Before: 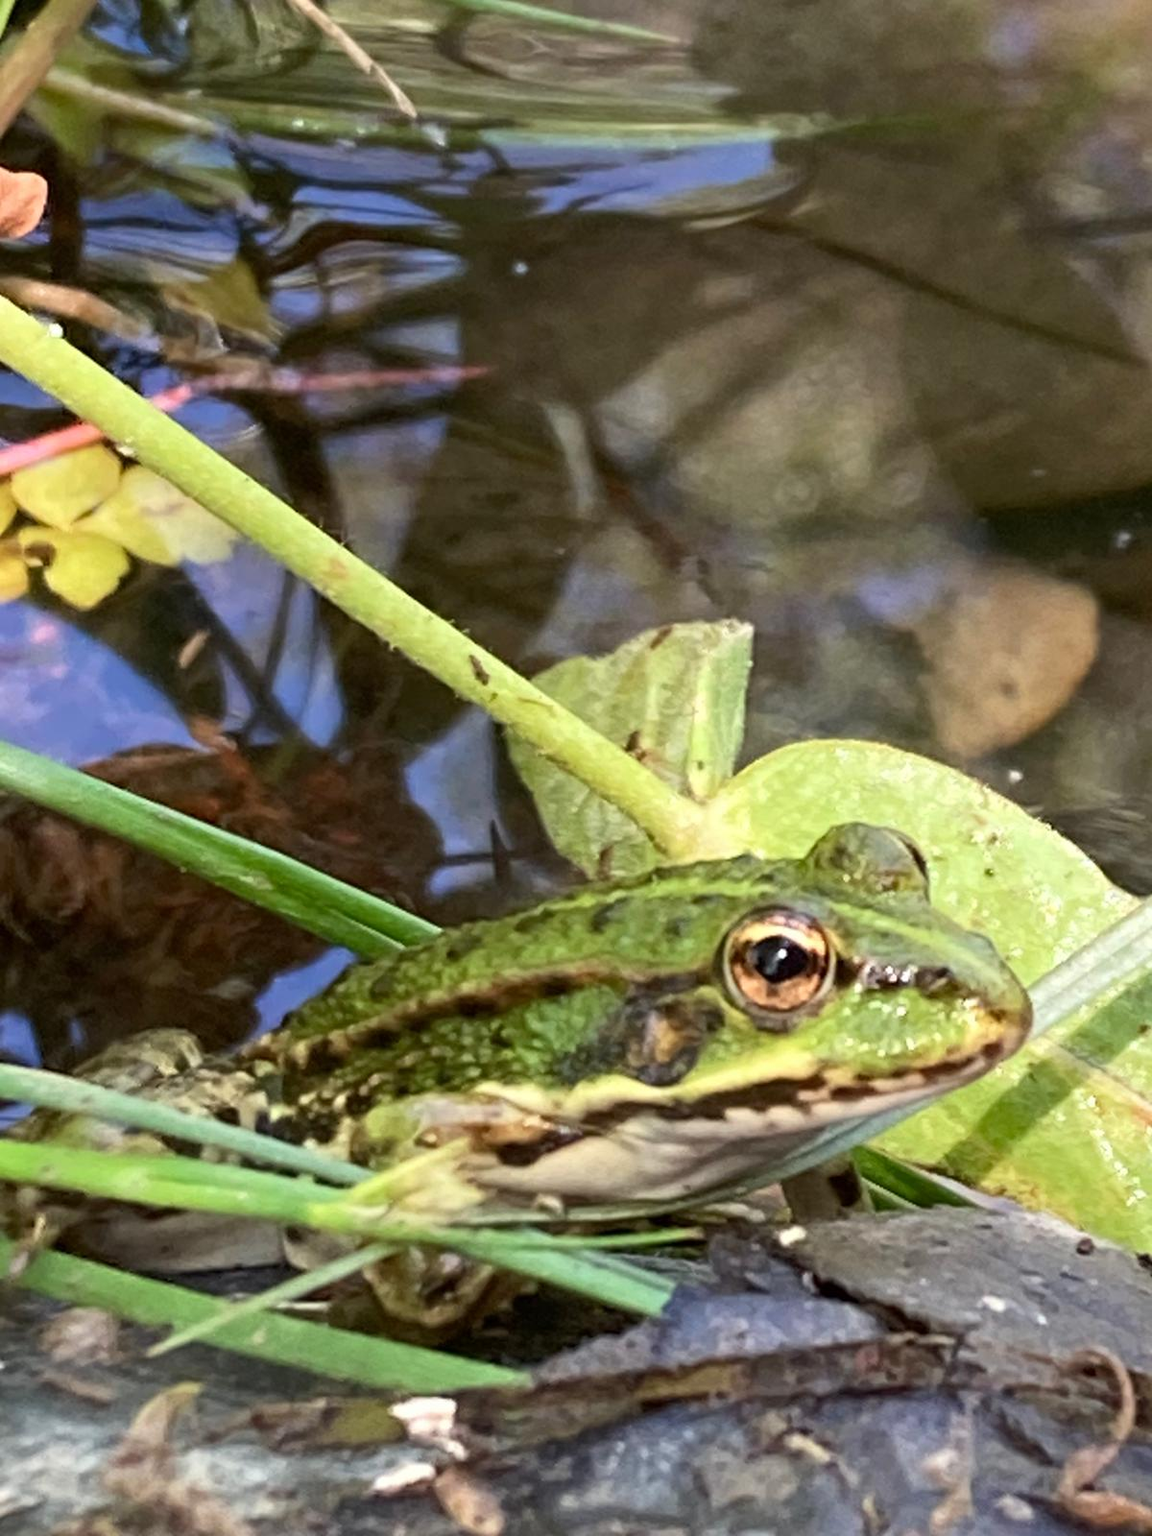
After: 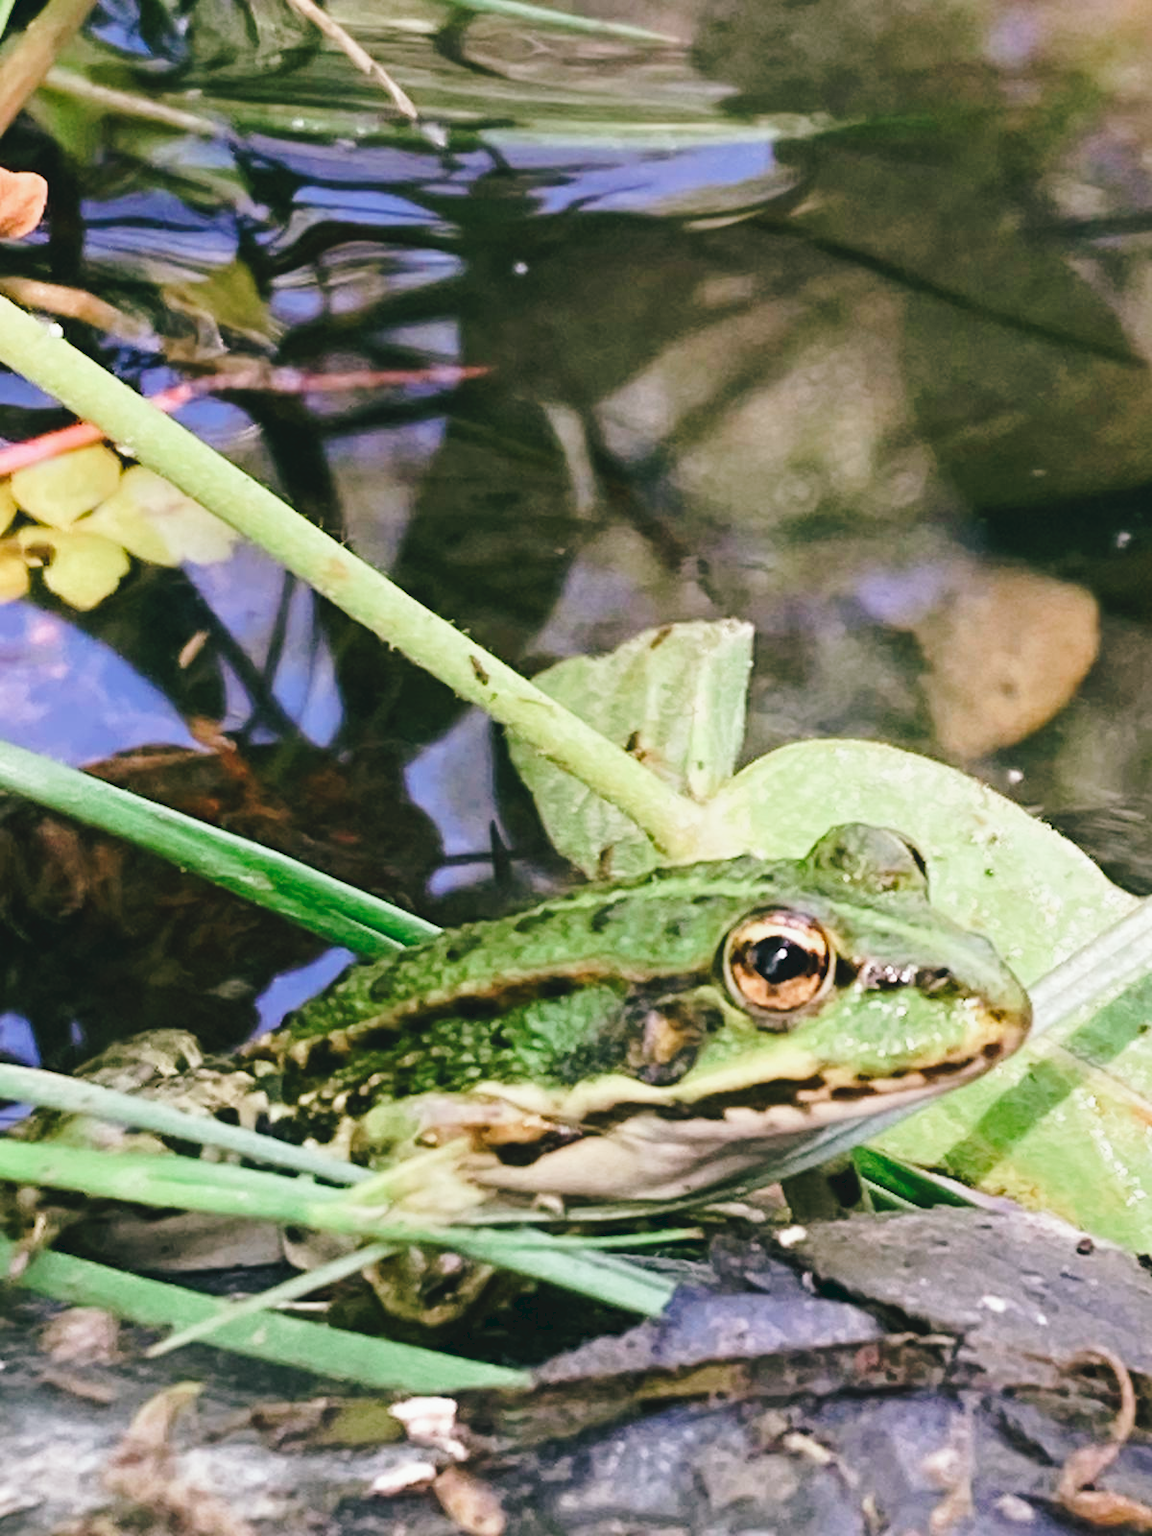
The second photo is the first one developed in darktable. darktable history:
tone curve: curves: ch0 [(0, 0) (0.003, 0.072) (0.011, 0.073) (0.025, 0.072) (0.044, 0.076) (0.069, 0.089) (0.1, 0.103) (0.136, 0.123) (0.177, 0.158) (0.224, 0.21) (0.277, 0.275) (0.335, 0.372) (0.399, 0.463) (0.468, 0.556) (0.543, 0.633) (0.623, 0.712) (0.709, 0.795) (0.801, 0.869) (0.898, 0.942) (1, 1)], preserve colors none
color look up table: target L [91.12, 91.92, 90.42, 91.49, 88.13, 83.73, 74.55, 66.47, 62.88, 59.35, 45.97, 24.75, 200.09, 77.04, 67.91, 68.16, 63.95, 53.23, 55.35, 48.51, 48.42, 43.69, 43.91, 38.92, 33, 26.82, 16.76, 15.87, 94.98, 76.98, 77.4, 70.61, 65.66, 54.8, 51.01, 48.81, 38.44, 39.08, 36.74, 35.69, 17.89, 11.99, 3.413, 95.25, 85.86, 77.15, 59.49, 51.07, 39.92], target a [-4.637, -31.21, -32.04, -27.97, -57.63, -18.9, -11.44, -25.62, -60.1, -32.06, -40.02, -24.08, 0, 9.117, 36.79, 29.02, 3.519, 52.72, 28.66, 72.64, 49.33, 1.658, 22.17, 14.86, 43.7, 25.24, 25.01, -5.512, 3.659, 31.63, 12.81, 24.12, 56.34, 71.96, 78.61, 25.44, 23.55, 38.26, 51.17, 56.79, 7.682, 39.91, -9.416, -7.355, -22.51, -8.67, -17.8, -8.944, -19.85], target b [14.41, 38.85, 20.13, 8.83, 30.3, 8.11, 5.165, 26.17, 38.98, 7.343, 33.54, 18.36, 0, 70.98, 27.07, 57.23, 57.49, 19.6, 34.43, 30.31, 50.29, 20.31, 42.63, 6.59, 14.85, 38.12, 5.412, 9.516, -5.024, -12.8, -7.97, -38.77, -29.63, -56.77, -34.8, -25.69, -80.81, -53.16, -15.17, -78.65, -29.23, -51.81, -6.516, -6.066, -13.54, -31.92, -19.9, -52.64, -8.391], num patches 49
